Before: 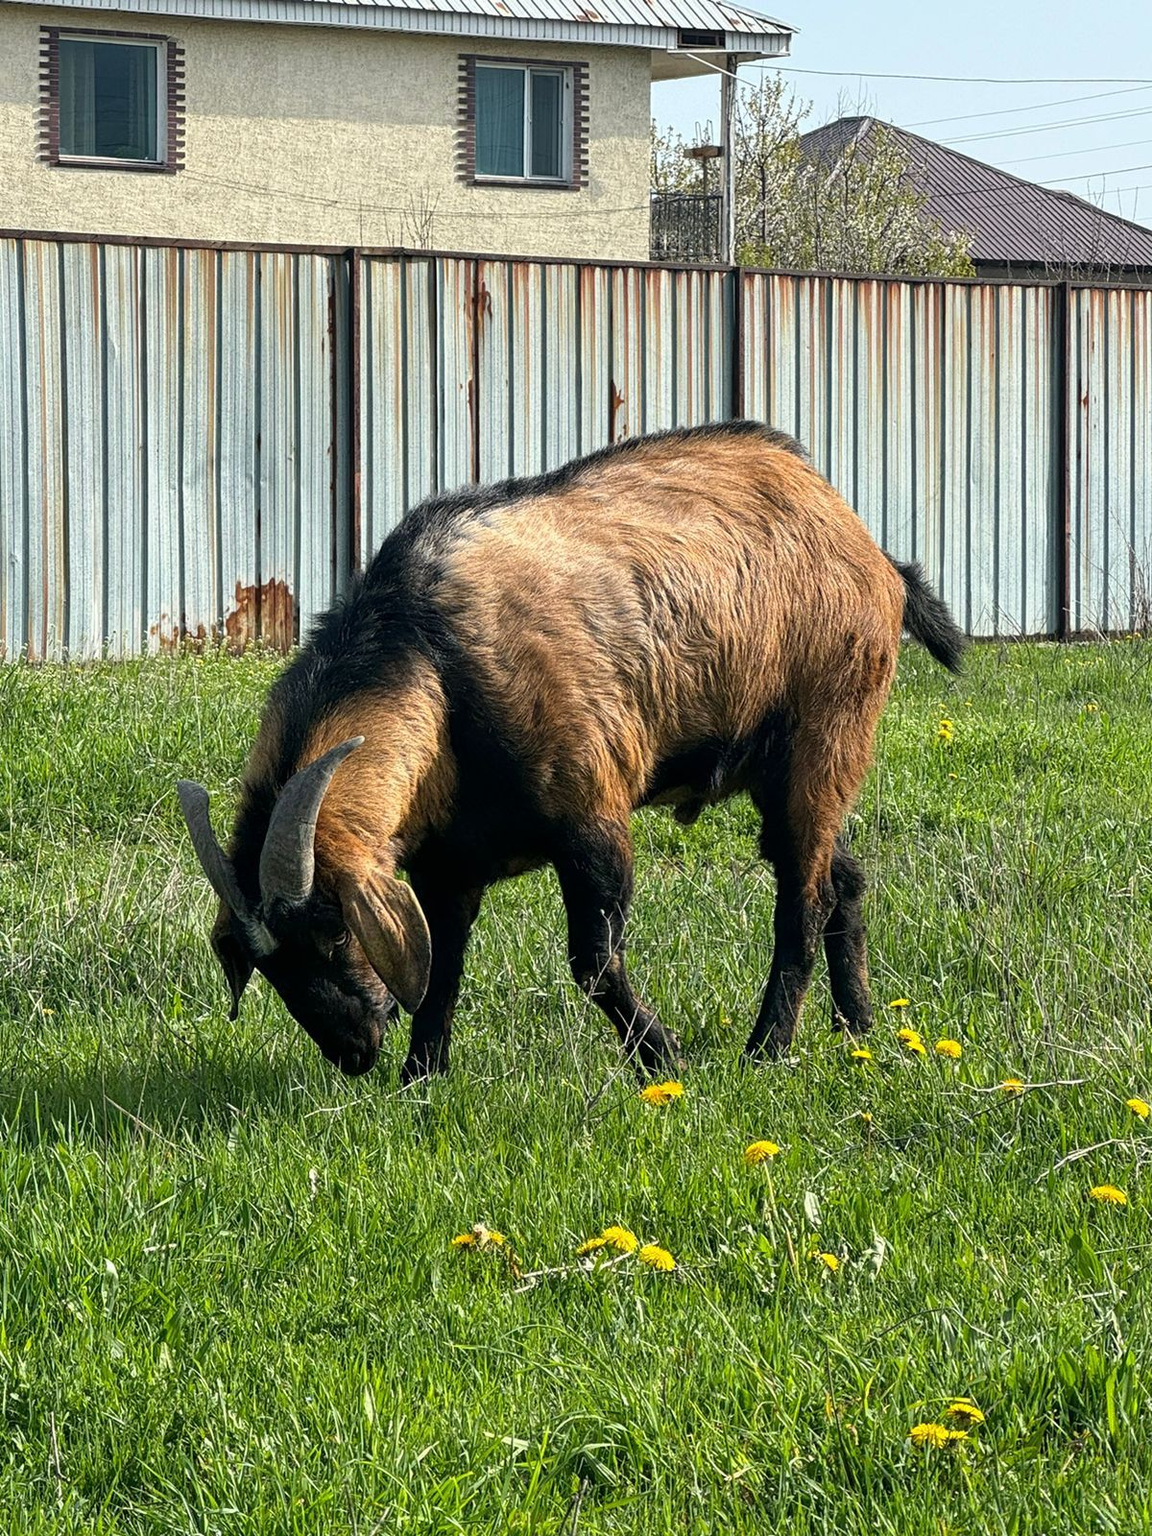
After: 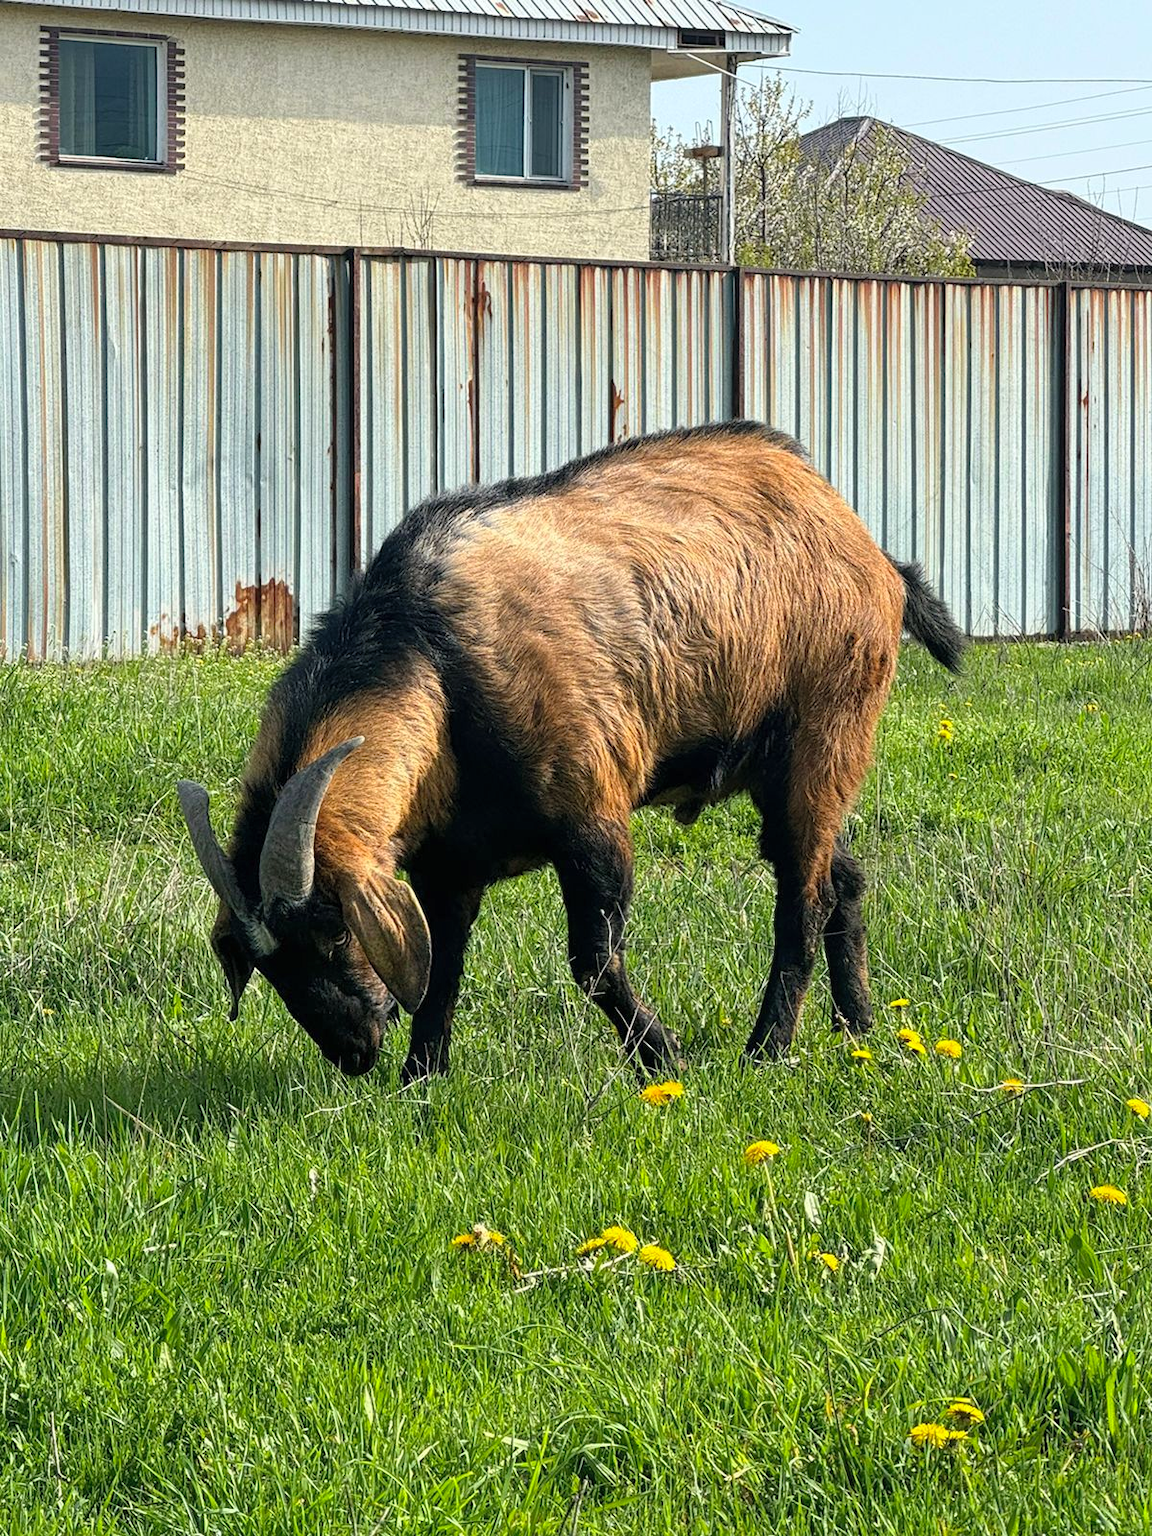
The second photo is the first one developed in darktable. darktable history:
contrast brightness saturation: contrast 0.029, brightness 0.058, saturation 0.129
